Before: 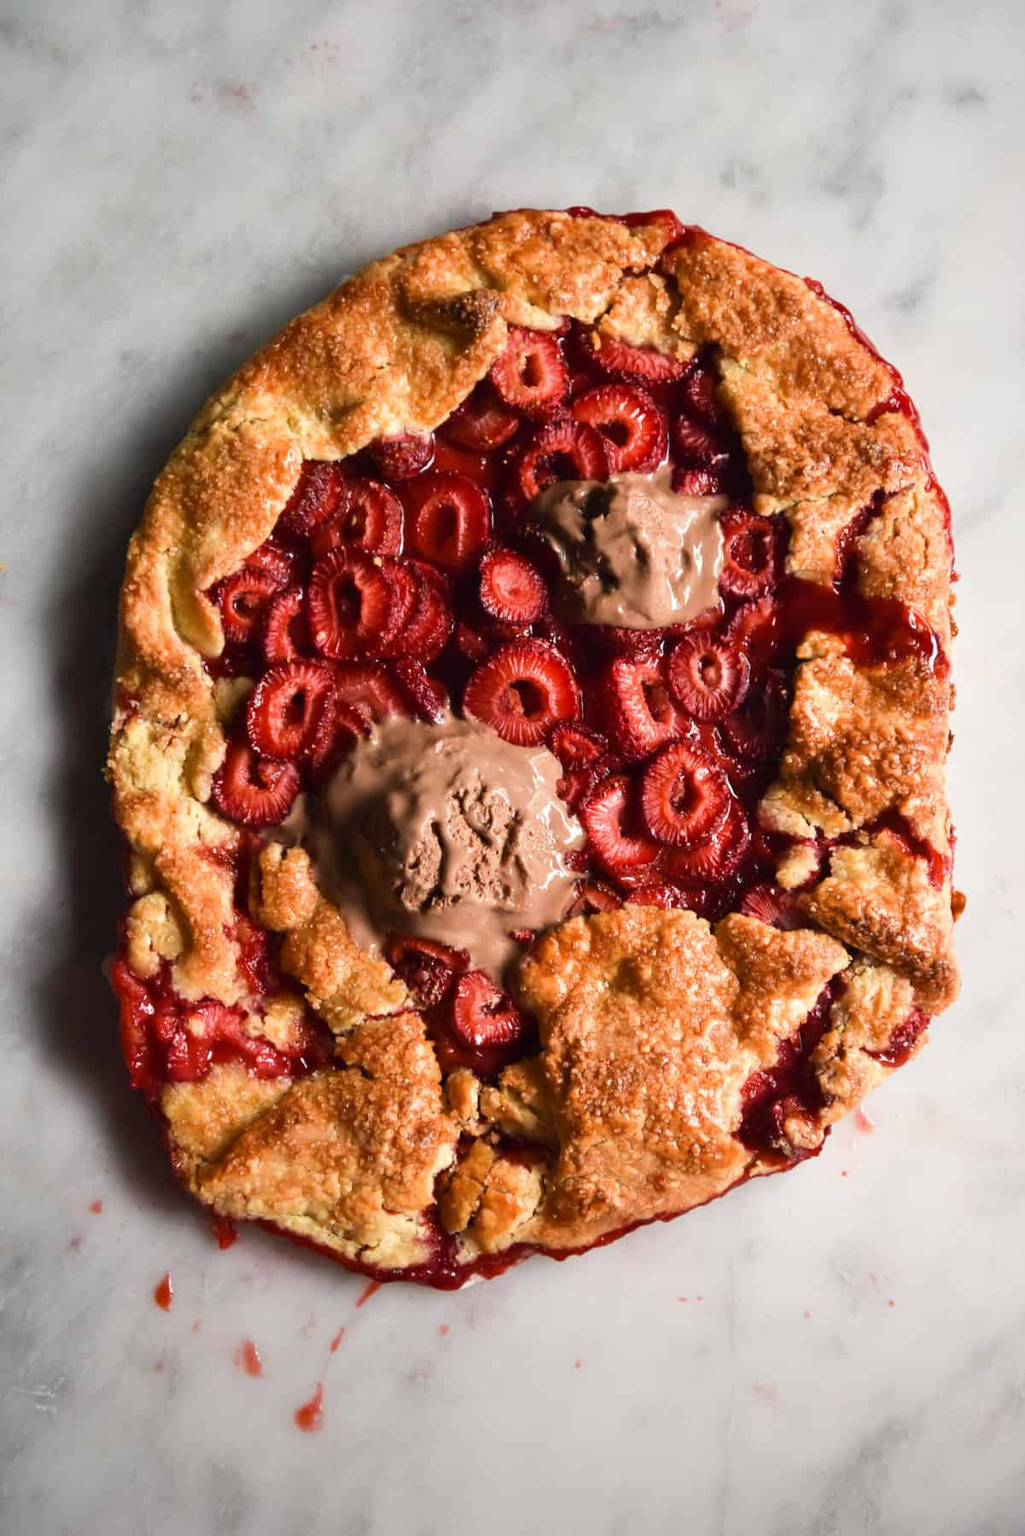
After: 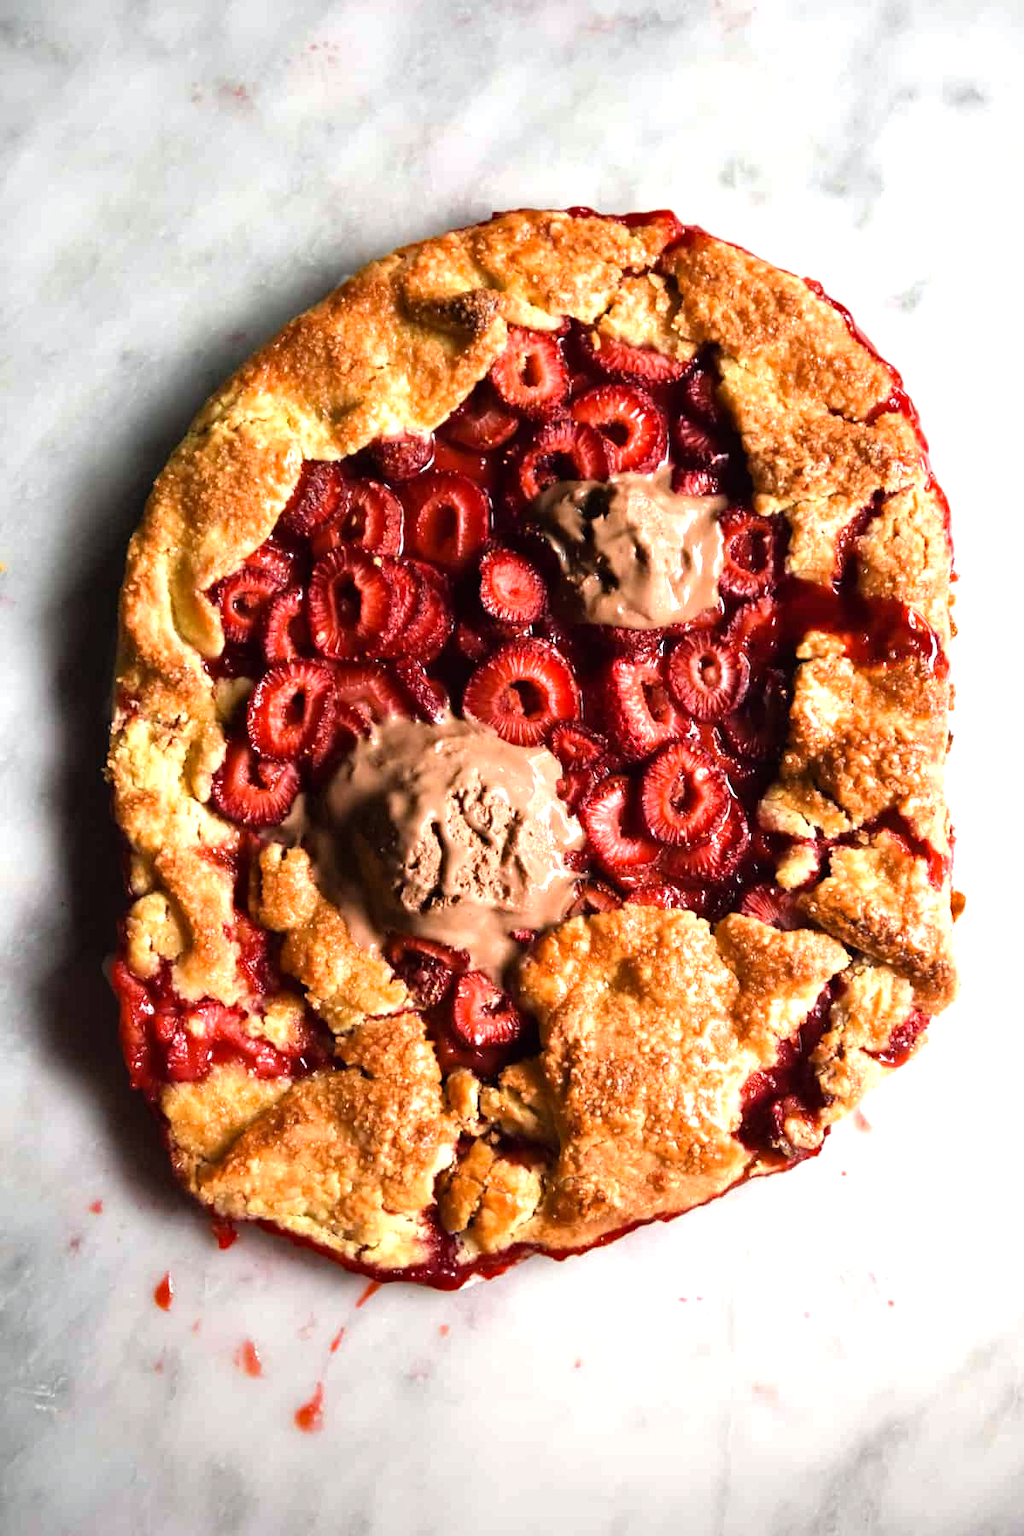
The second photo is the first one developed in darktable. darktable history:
haze removal: compatibility mode true, adaptive false
tone equalizer: -8 EV -0.757 EV, -7 EV -0.725 EV, -6 EV -0.593 EV, -5 EV -0.368 EV, -3 EV 0.379 EV, -2 EV 0.6 EV, -1 EV 0.688 EV, +0 EV 0.763 EV
